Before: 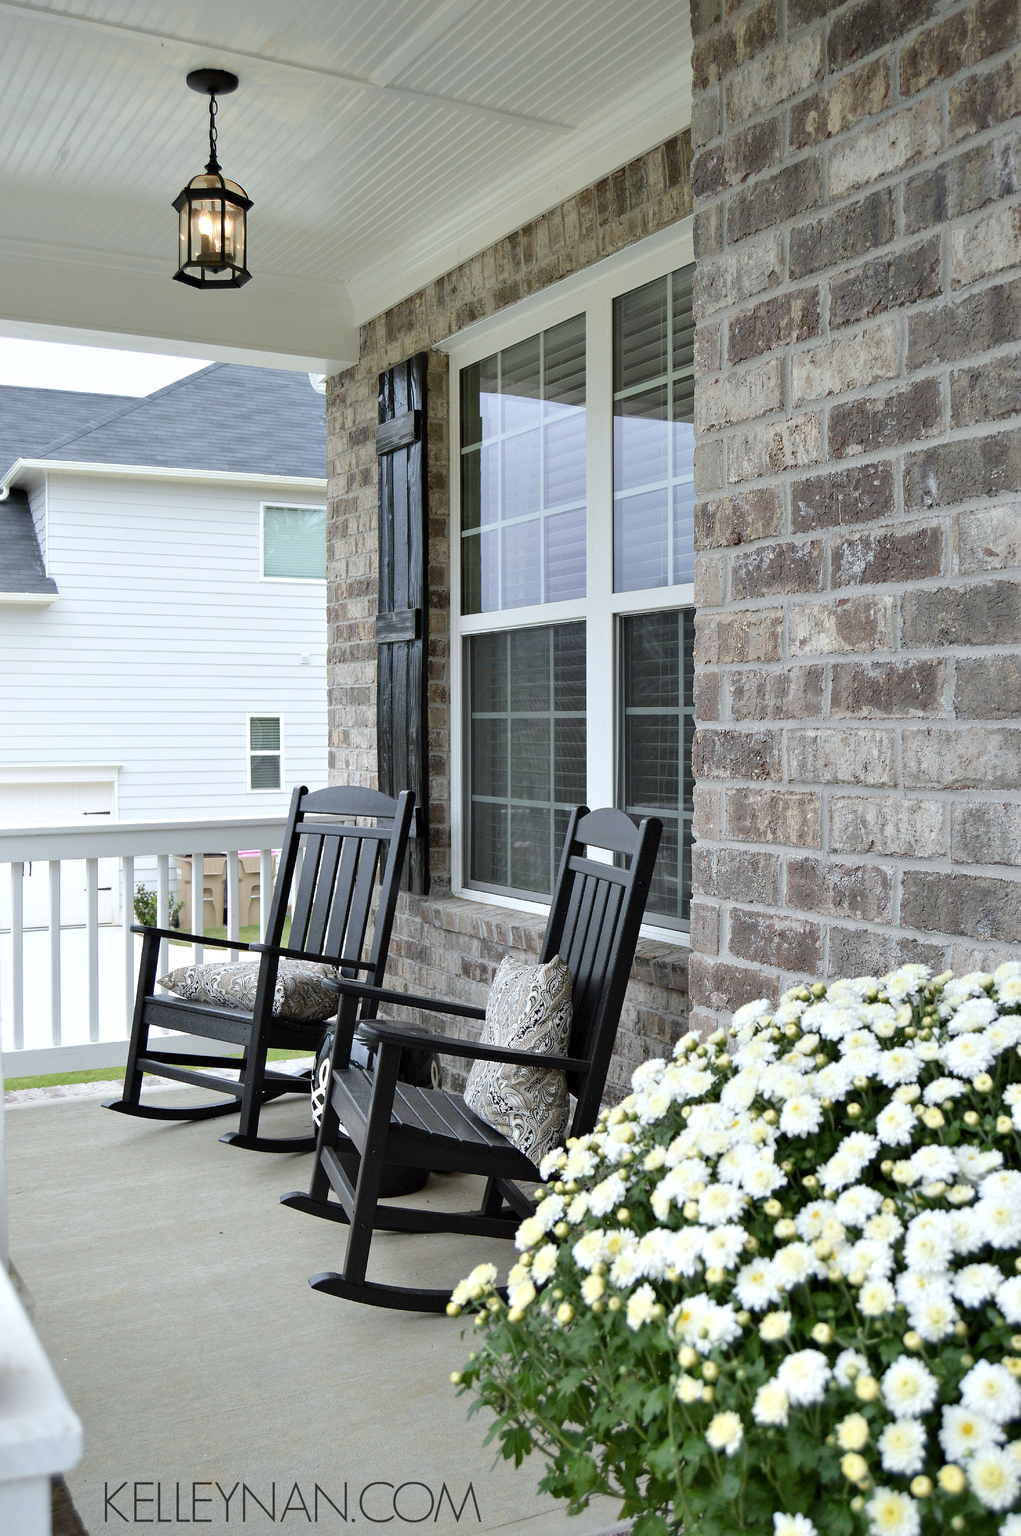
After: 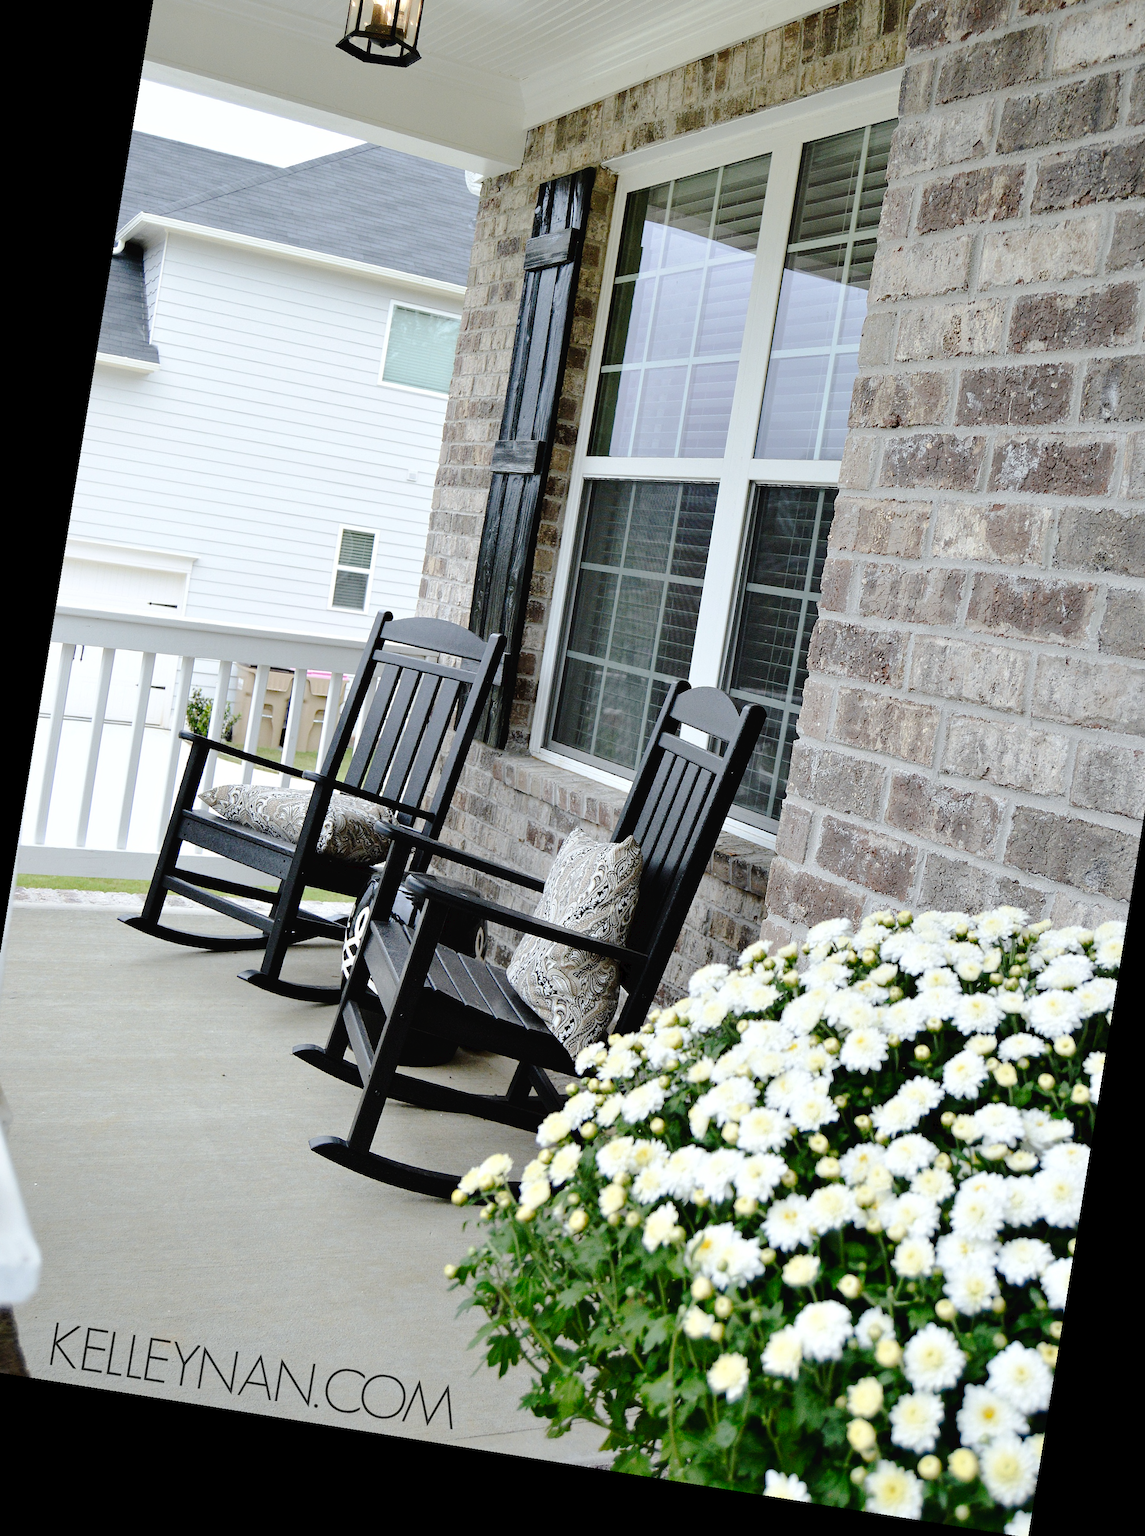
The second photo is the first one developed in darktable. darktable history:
tone curve: curves: ch0 [(0, 0) (0.003, 0.026) (0.011, 0.025) (0.025, 0.022) (0.044, 0.022) (0.069, 0.028) (0.1, 0.041) (0.136, 0.062) (0.177, 0.103) (0.224, 0.167) (0.277, 0.242) (0.335, 0.343) (0.399, 0.452) (0.468, 0.539) (0.543, 0.614) (0.623, 0.683) (0.709, 0.749) (0.801, 0.827) (0.898, 0.918) (1, 1)], preserve colors none
crop and rotate: left 4.842%, top 15.51%, right 10.668%
rotate and perspective: rotation 9.12°, automatic cropping off
